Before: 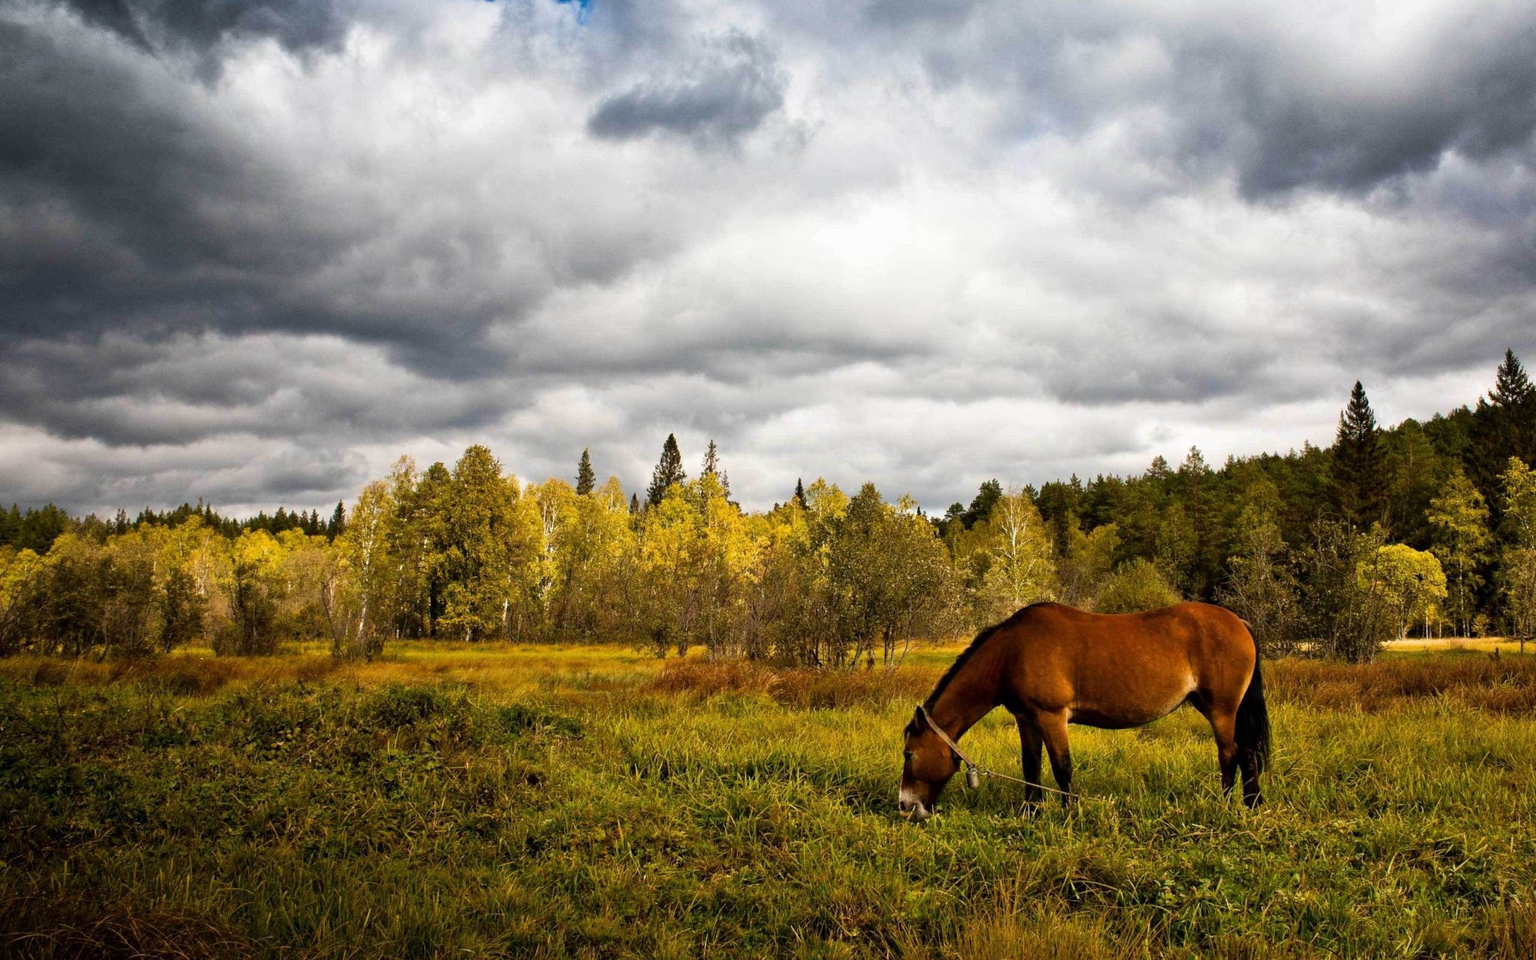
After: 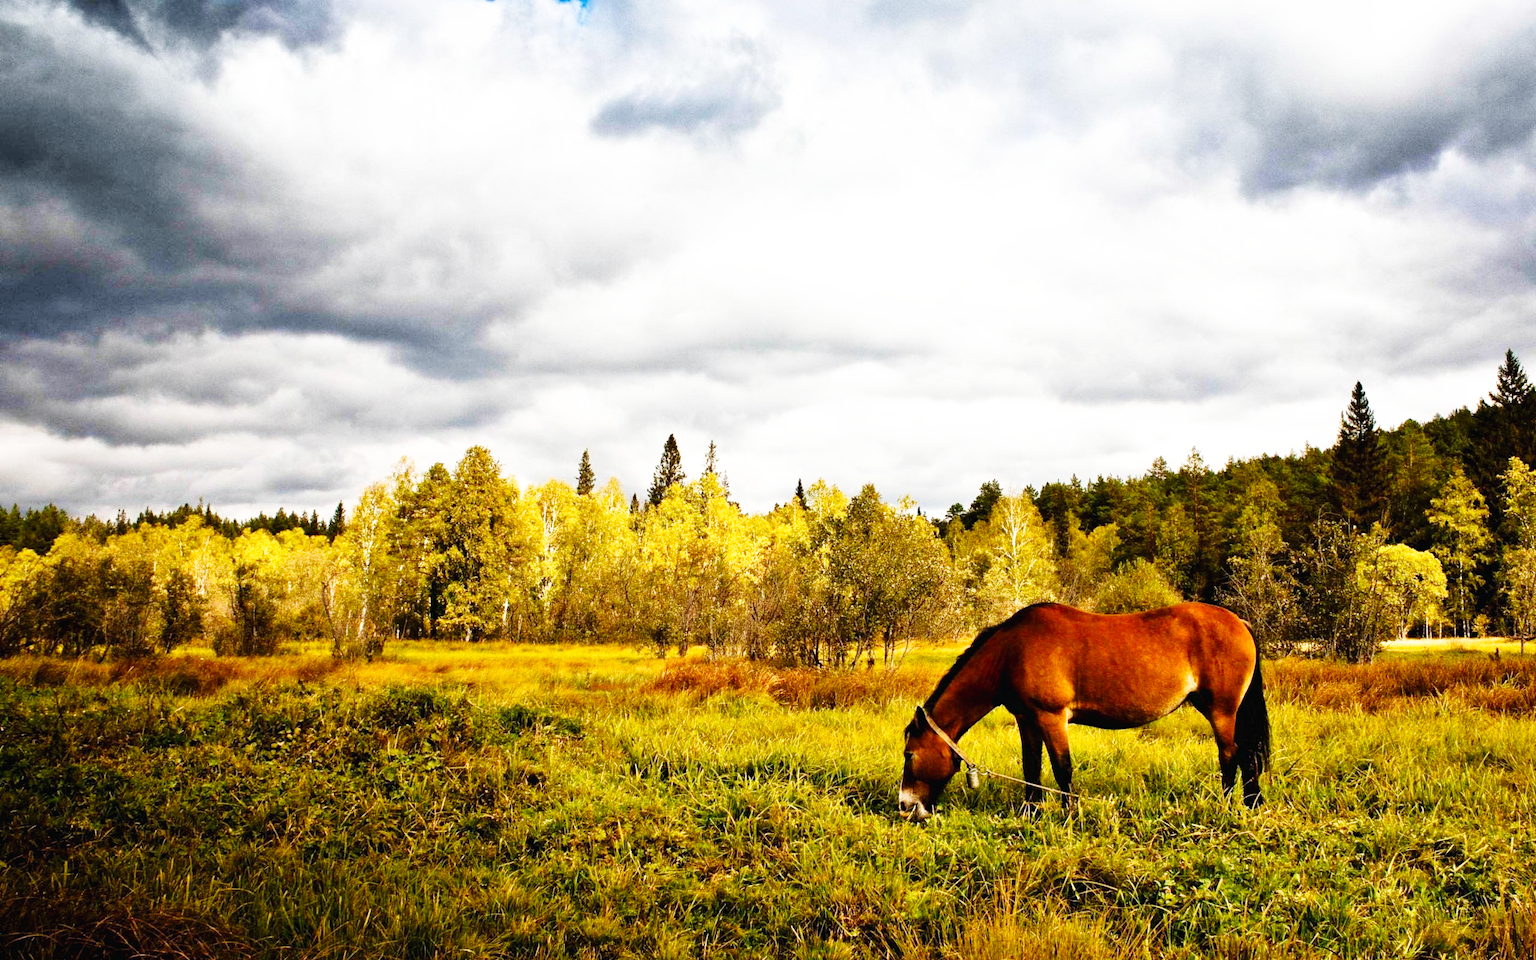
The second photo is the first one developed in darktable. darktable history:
tone equalizer: -8 EV 0.039 EV
base curve: curves: ch0 [(0, 0.003) (0.001, 0.002) (0.006, 0.004) (0.02, 0.022) (0.048, 0.086) (0.094, 0.234) (0.162, 0.431) (0.258, 0.629) (0.385, 0.8) (0.548, 0.918) (0.751, 0.988) (1, 1)], preserve colors none
